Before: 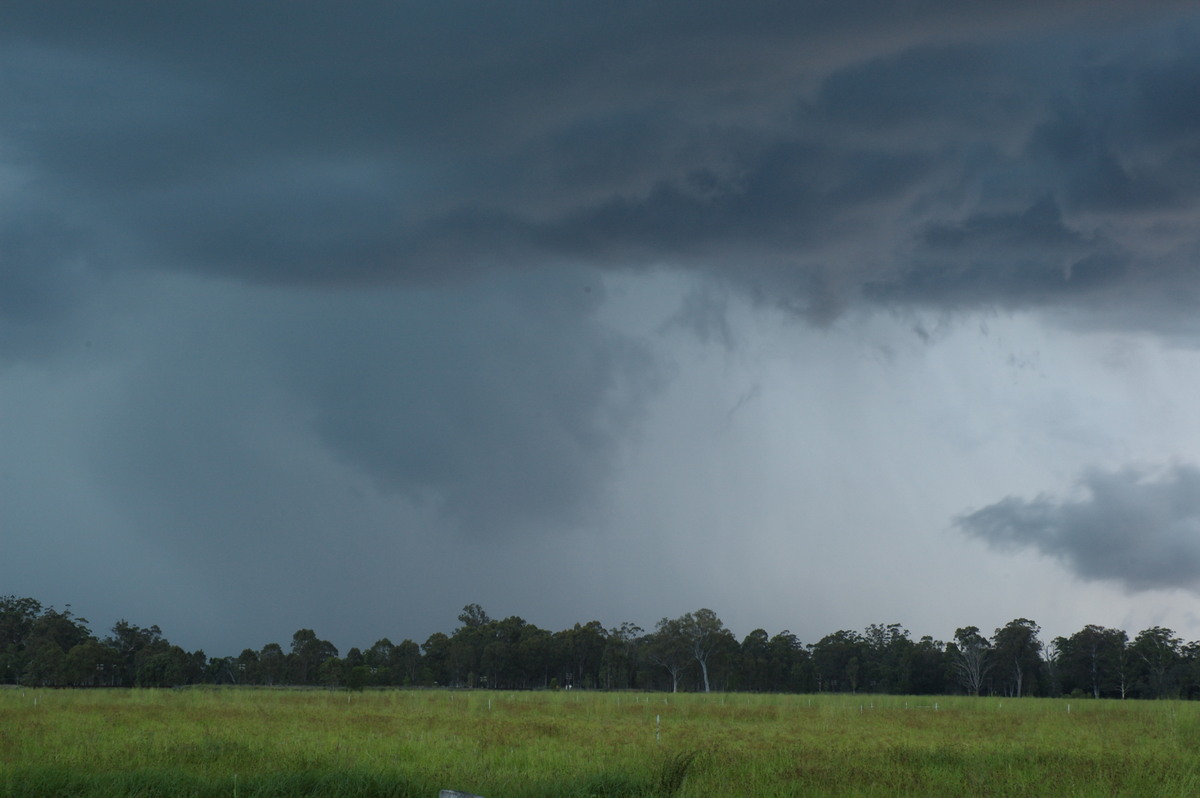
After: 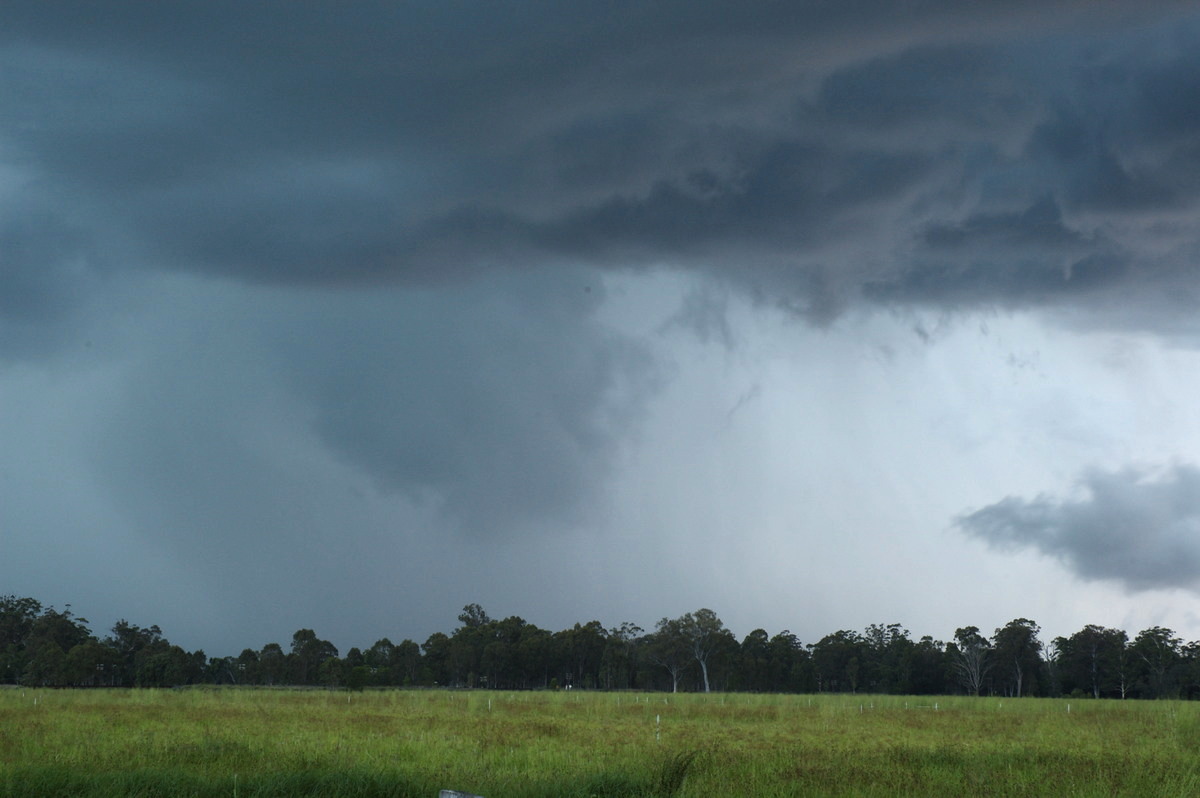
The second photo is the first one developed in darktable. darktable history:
tone equalizer: -8 EV -0.415 EV, -7 EV -0.357 EV, -6 EV -0.345 EV, -5 EV -0.232 EV, -3 EV 0.22 EV, -2 EV 0.348 EV, -1 EV 0.395 EV, +0 EV 0.391 EV, edges refinement/feathering 500, mask exposure compensation -1.57 EV, preserve details no
exposure: exposure 0.205 EV, compensate highlight preservation false
